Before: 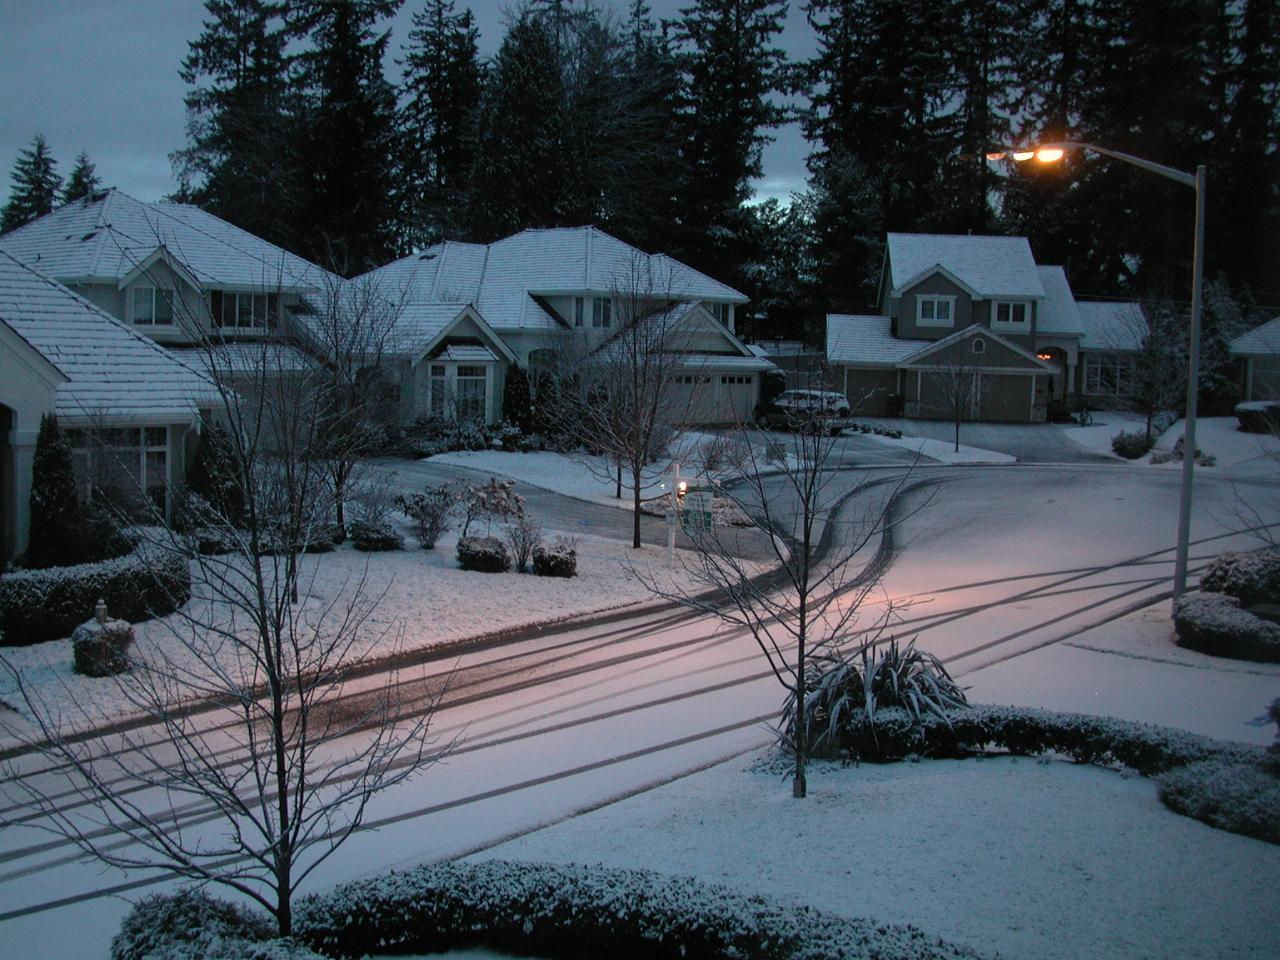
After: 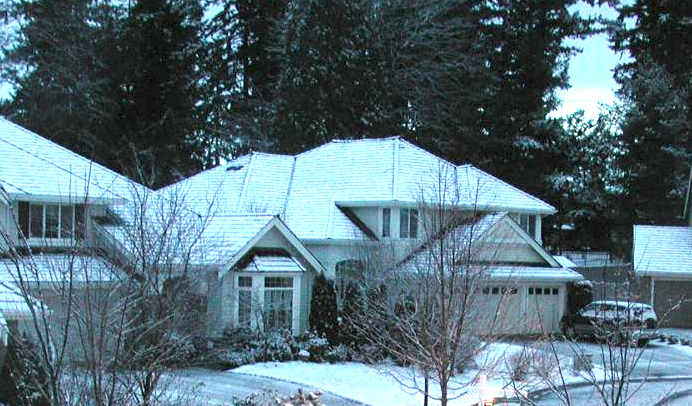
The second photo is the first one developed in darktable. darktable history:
crop: left 15.101%, top 9.291%, right 30.797%, bottom 48.378%
exposure: exposure 2.247 EV, compensate highlight preservation false
